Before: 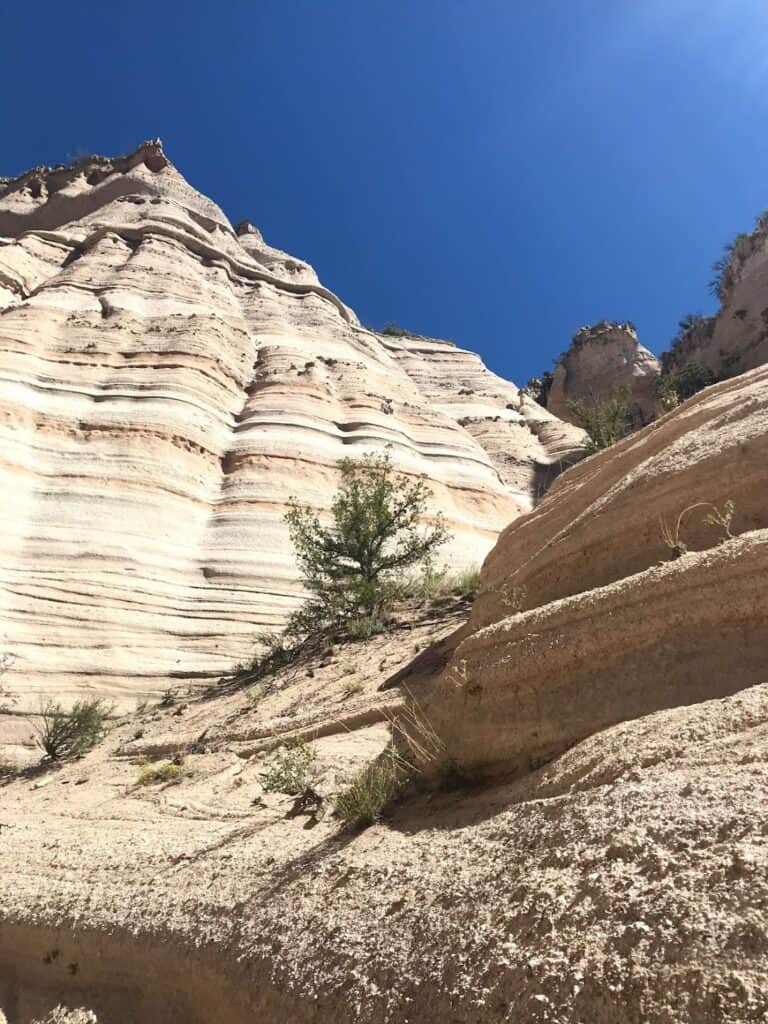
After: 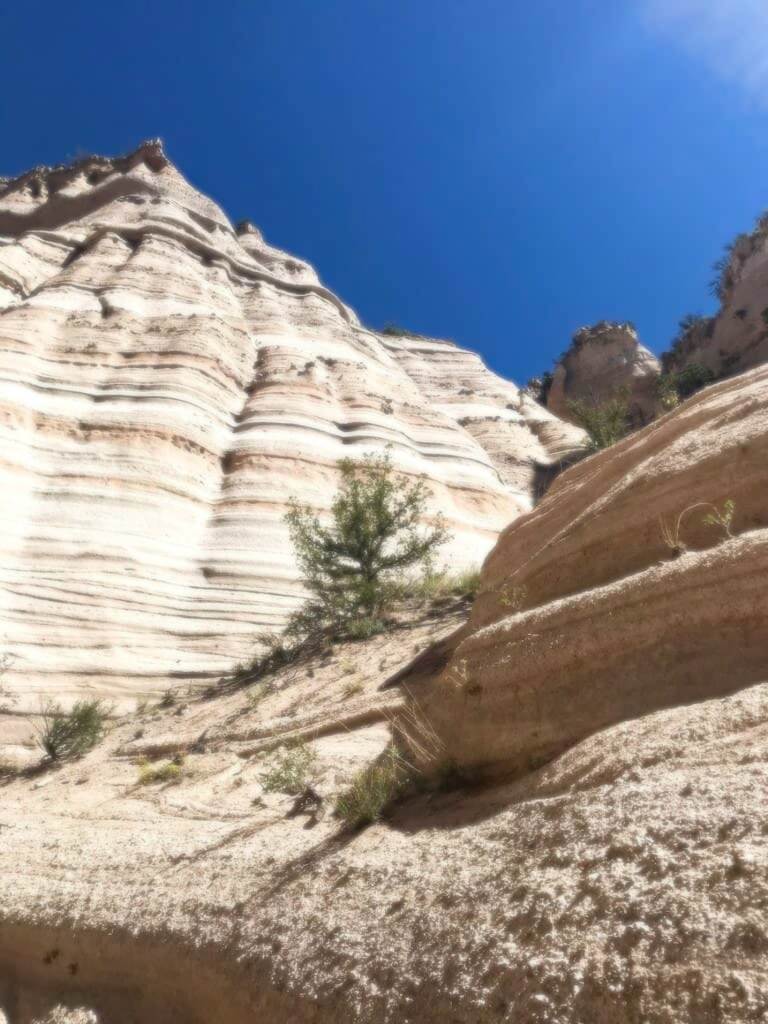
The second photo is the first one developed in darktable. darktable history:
haze removal: compatibility mode true, adaptive false
soften: size 8.67%, mix 49%
